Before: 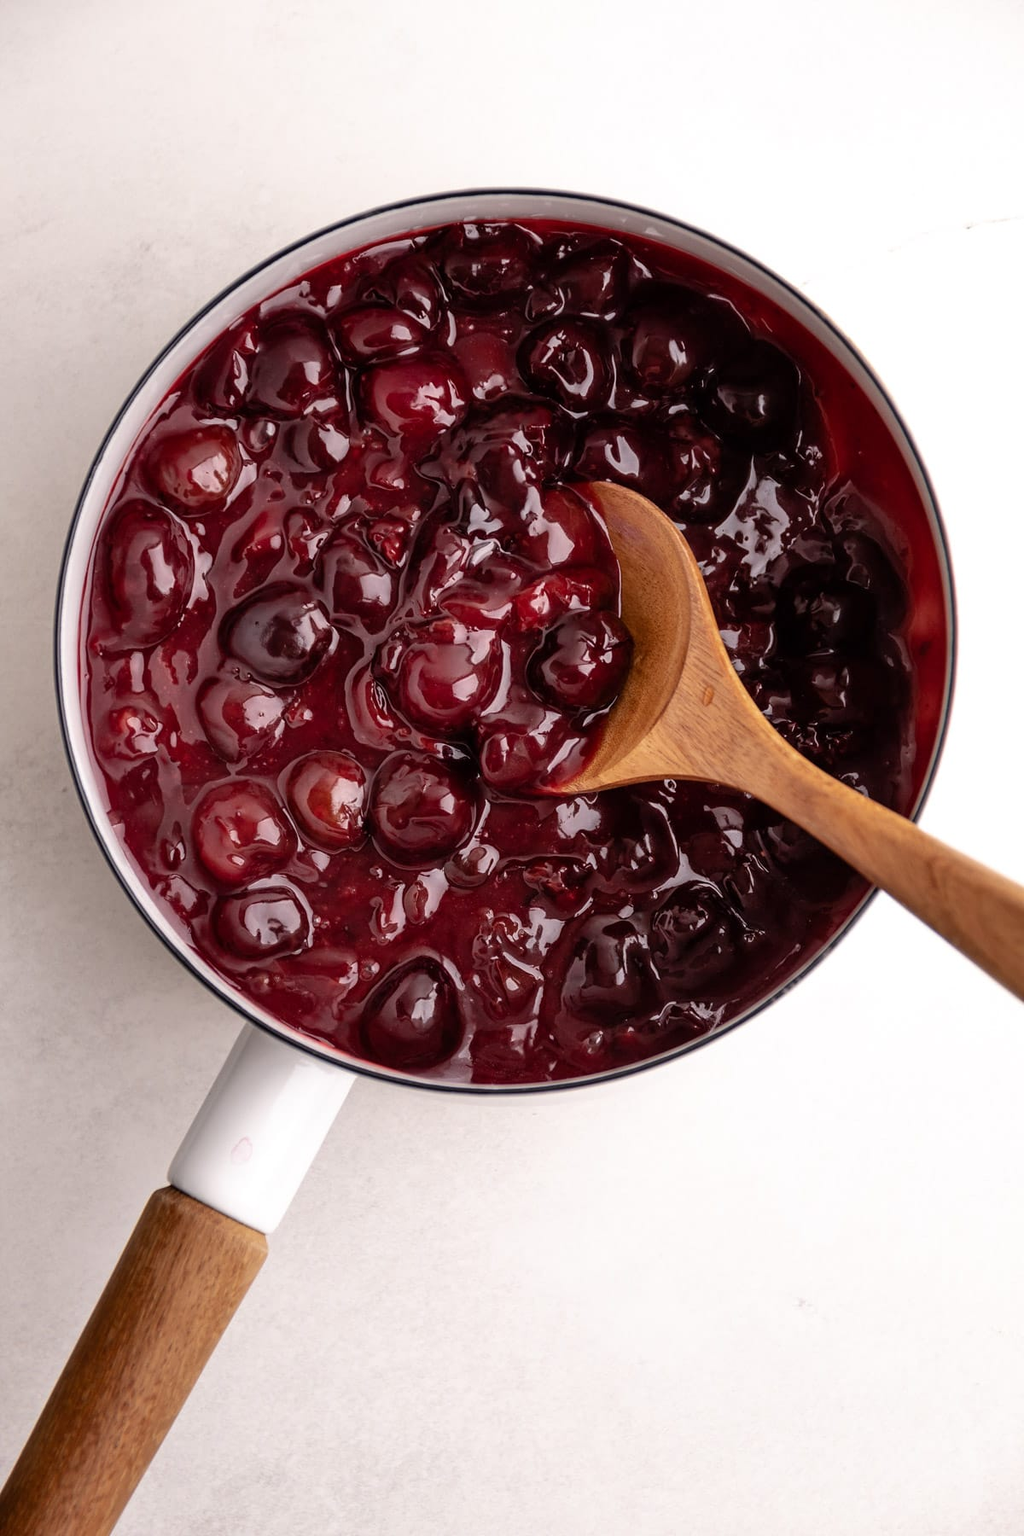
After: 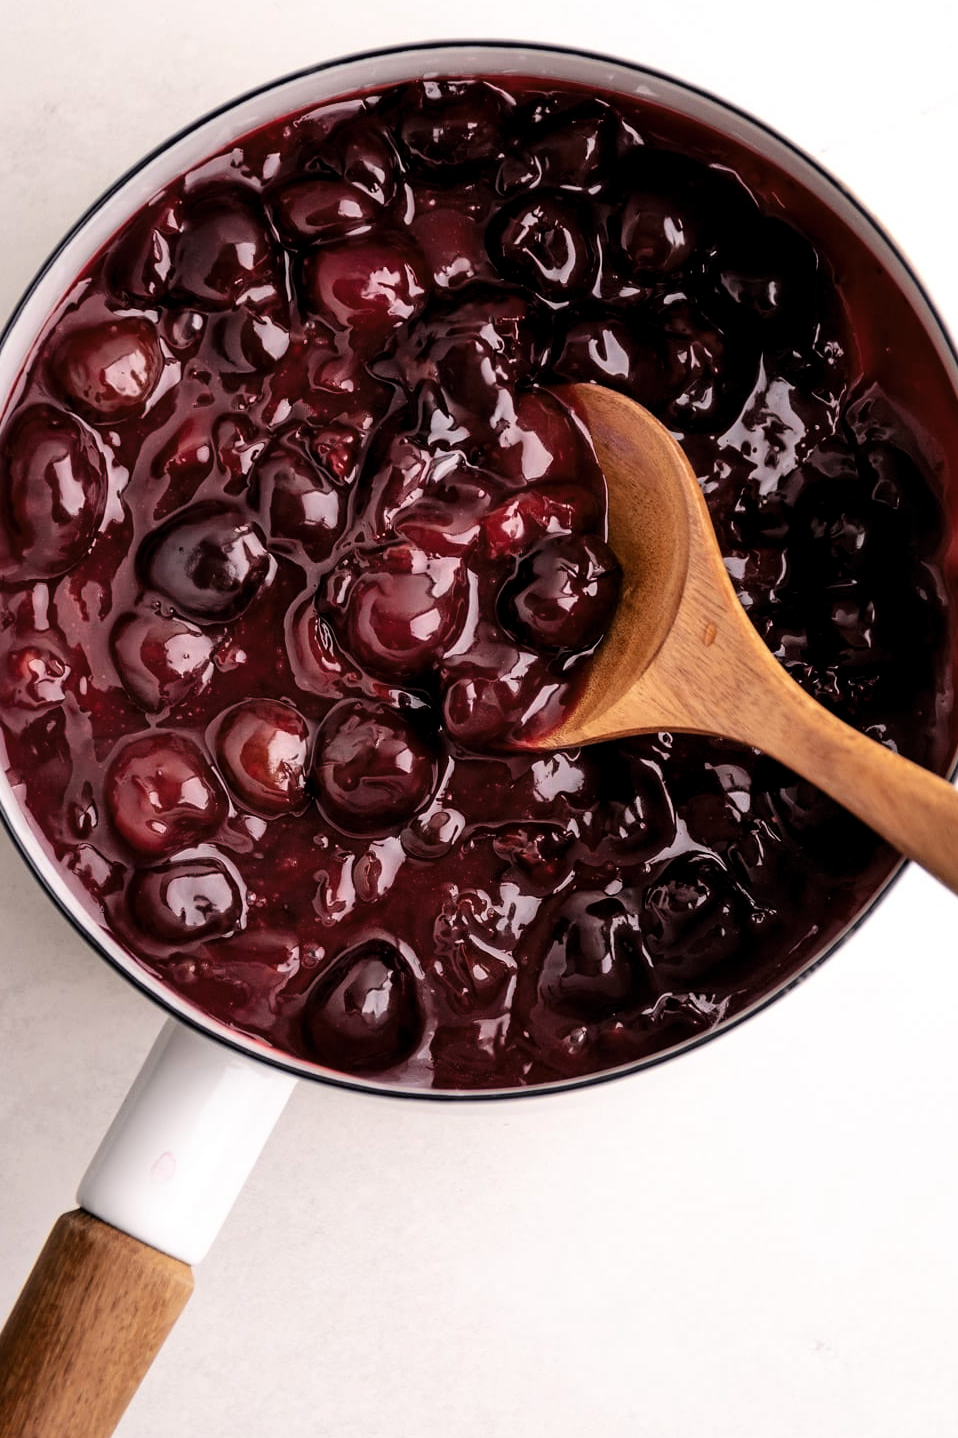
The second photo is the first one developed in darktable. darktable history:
tone curve: curves: ch0 [(0.021, 0) (0.104, 0.052) (0.496, 0.526) (0.737, 0.783) (1, 1)], color space Lab, linked channels, preserve colors none
crop and rotate: left 10.071%, top 10.071%, right 10.02%, bottom 10.02%
color calibration: illuminant same as pipeline (D50), adaptation none (bypass), gamut compression 1.72
